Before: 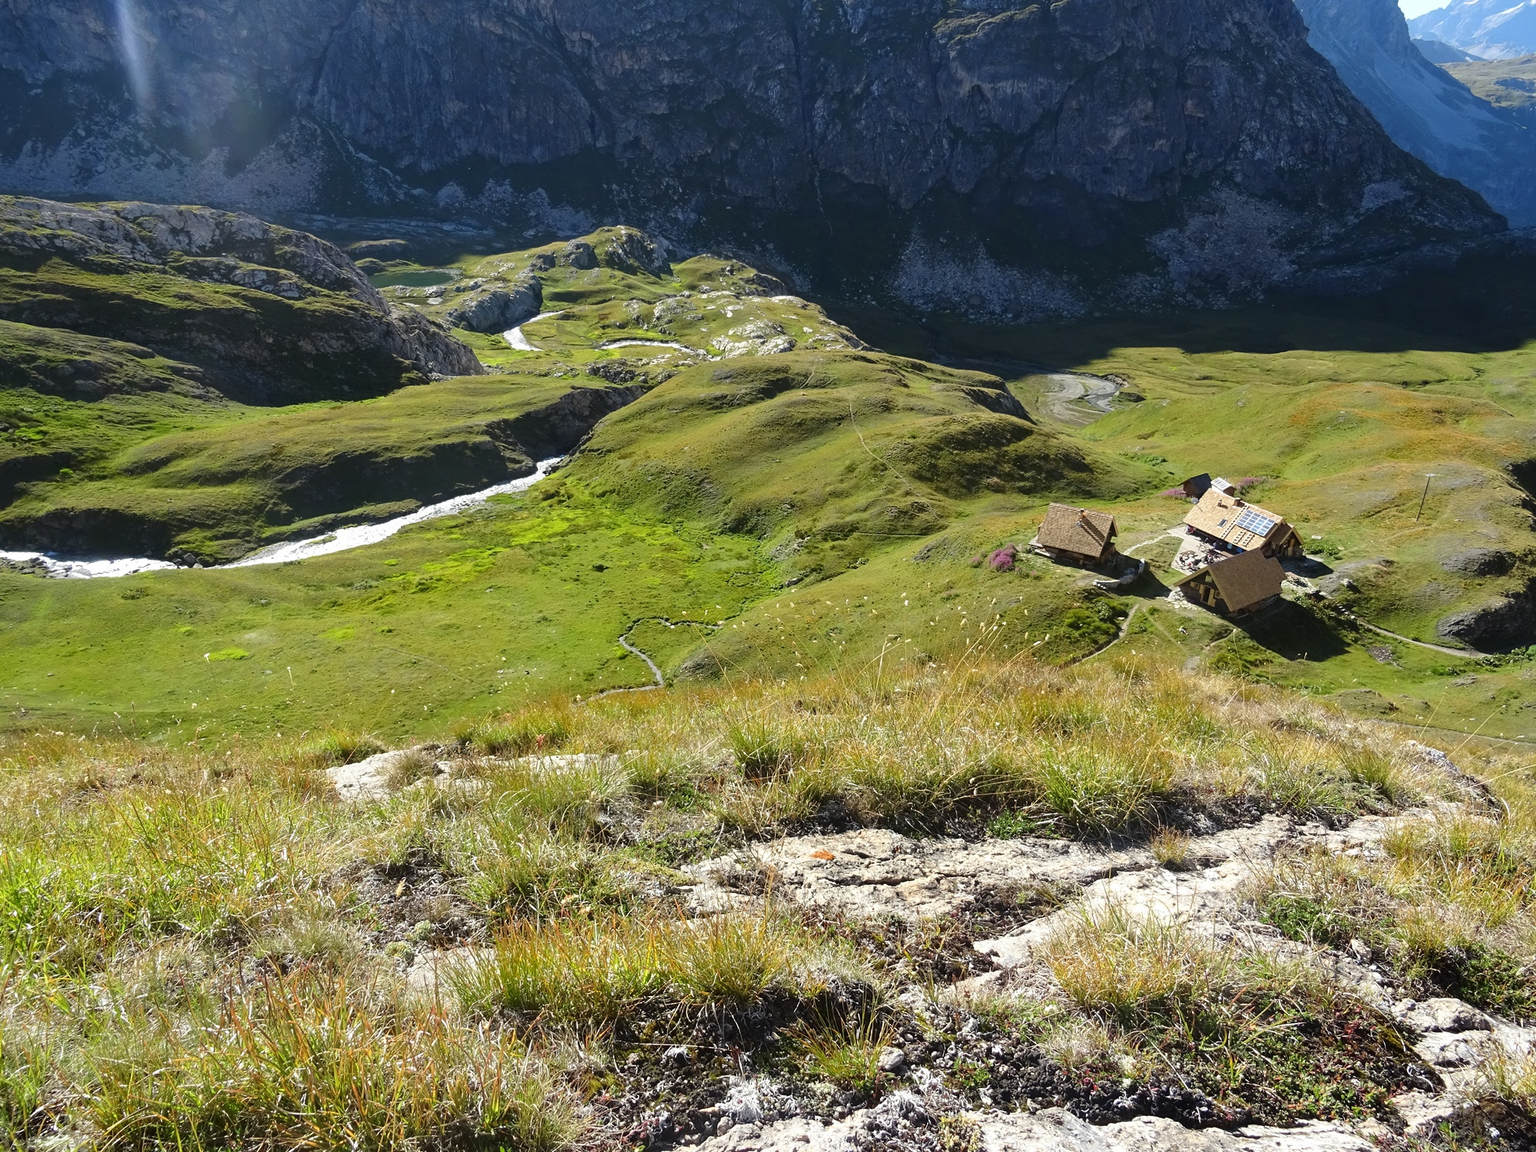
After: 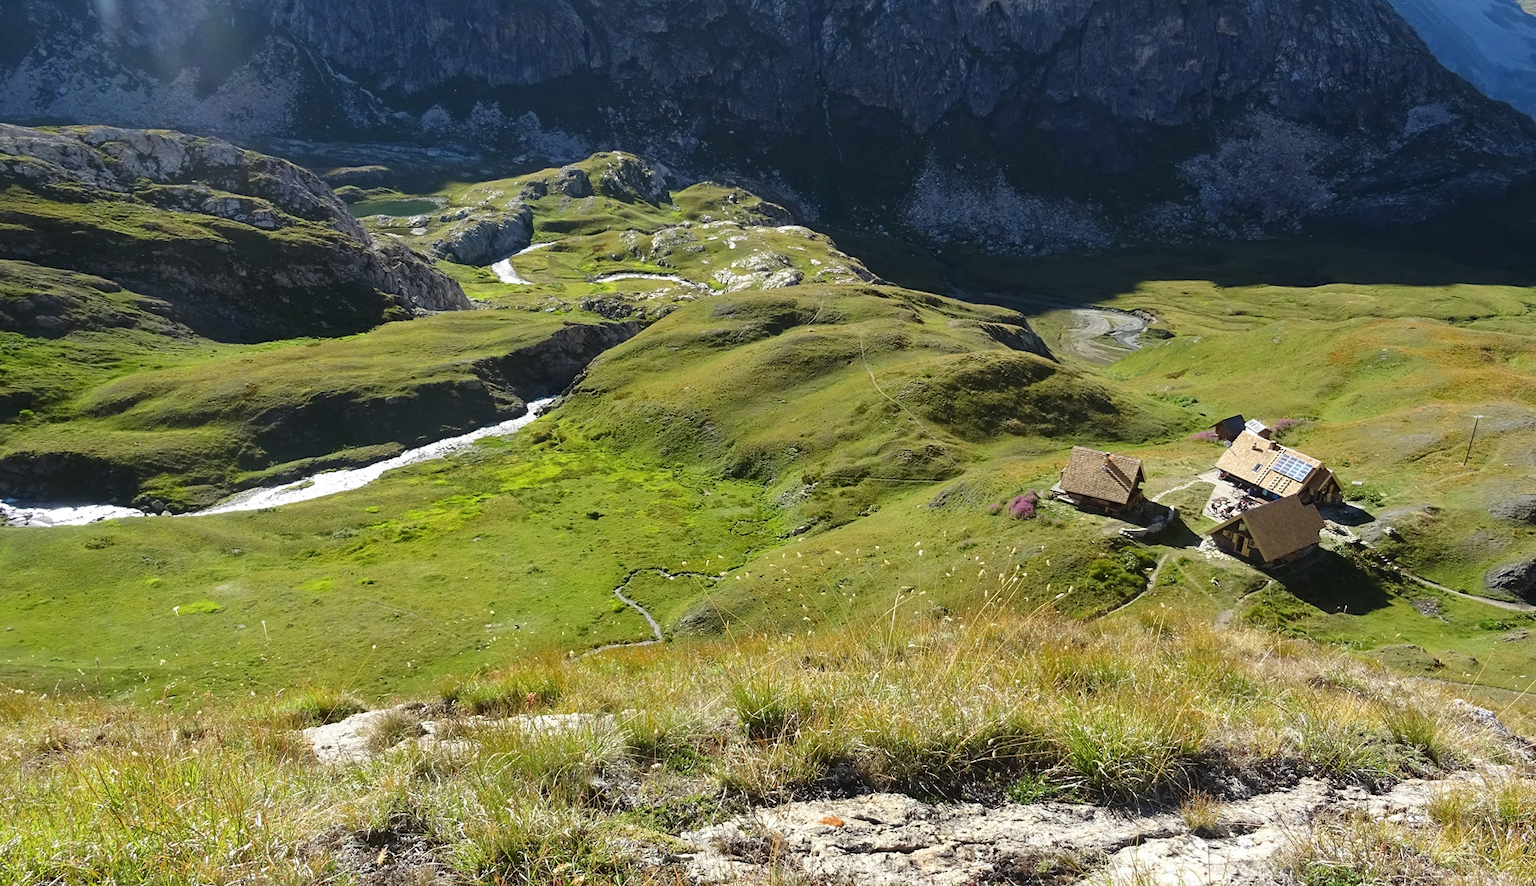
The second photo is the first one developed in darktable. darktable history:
crop: left 2.74%, top 7.284%, right 3.3%, bottom 20.35%
